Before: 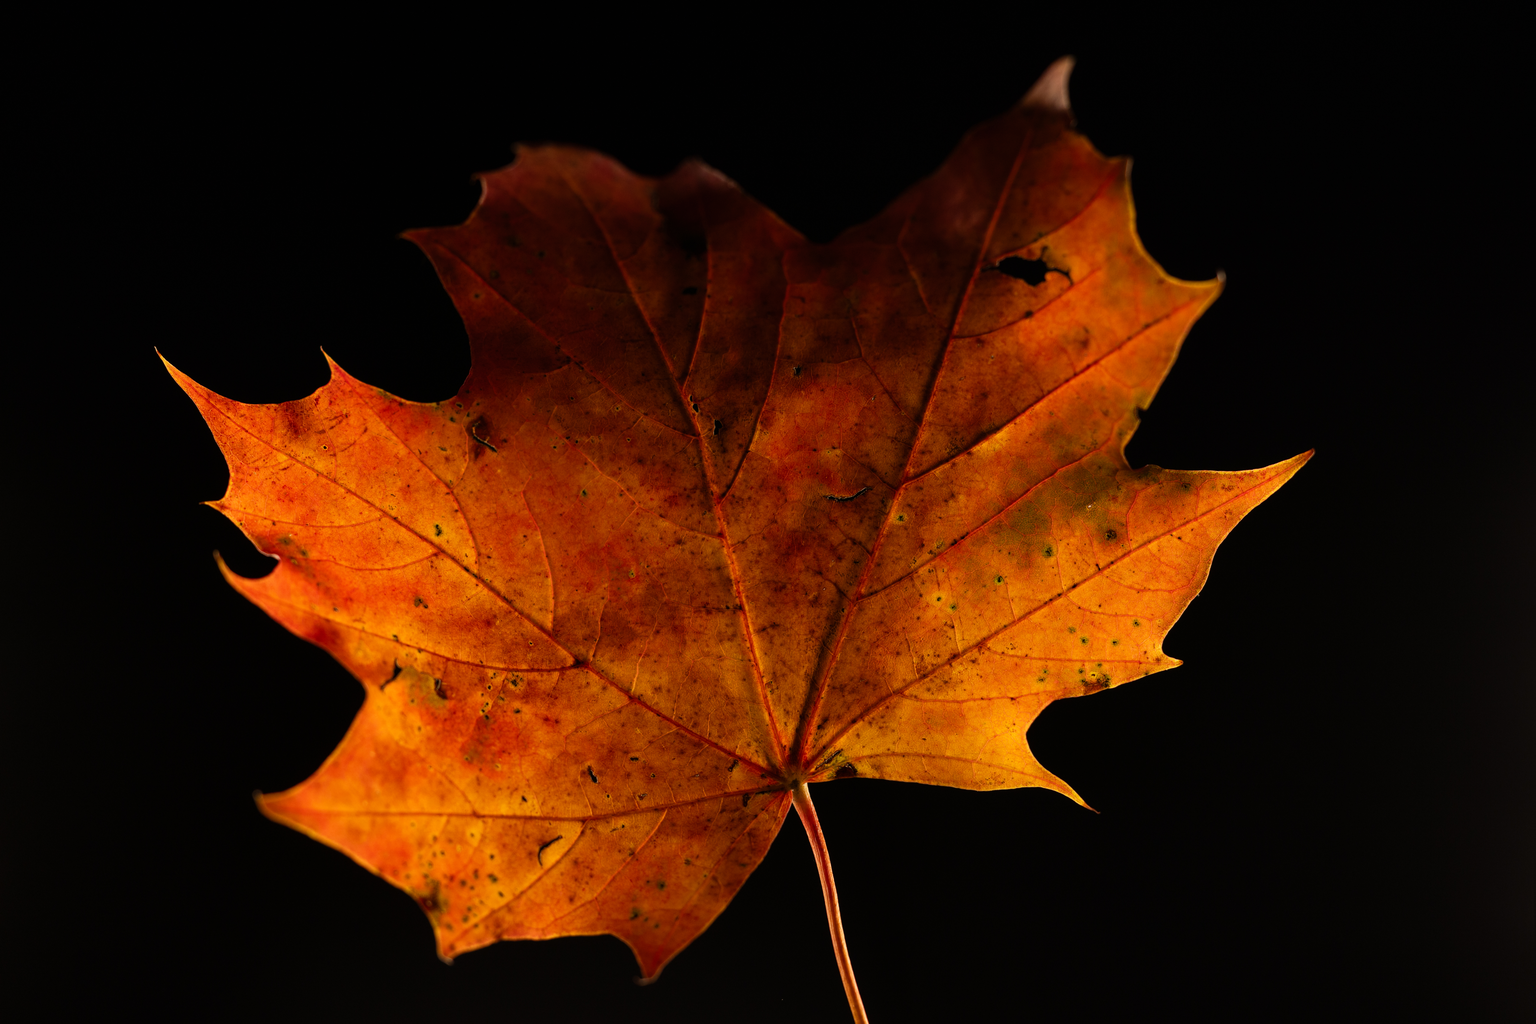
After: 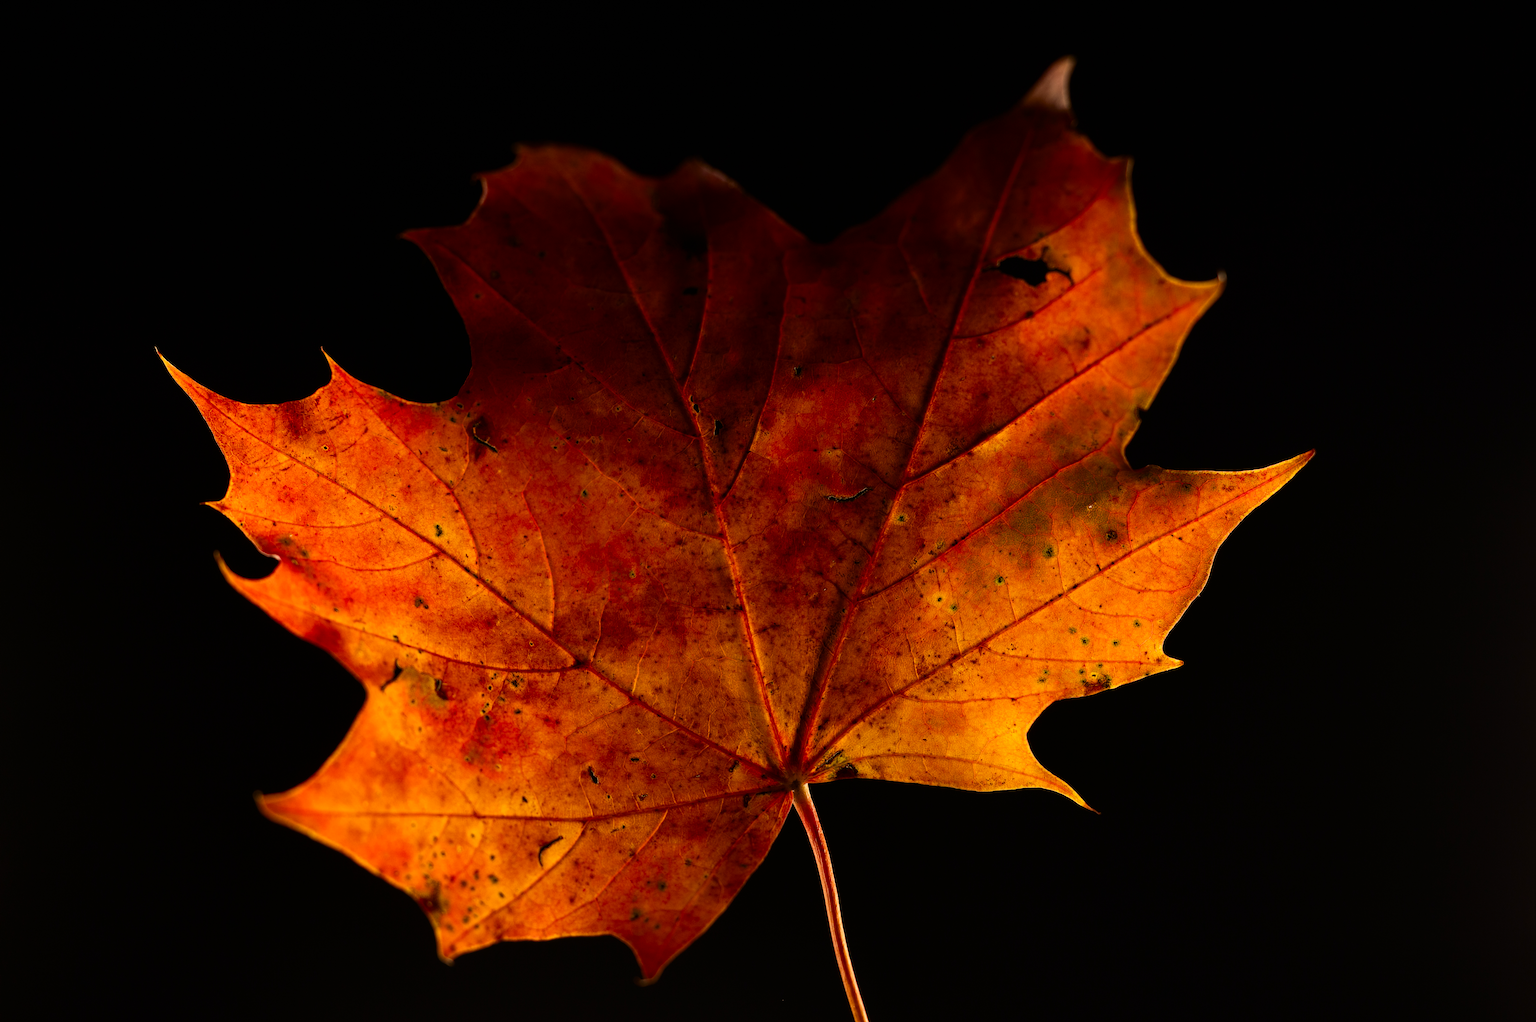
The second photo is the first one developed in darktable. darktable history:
contrast brightness saturation: contrast 0.15, brightness -0.01, saturation 0.1
crop: top 0.05%, bottom 0.098%
